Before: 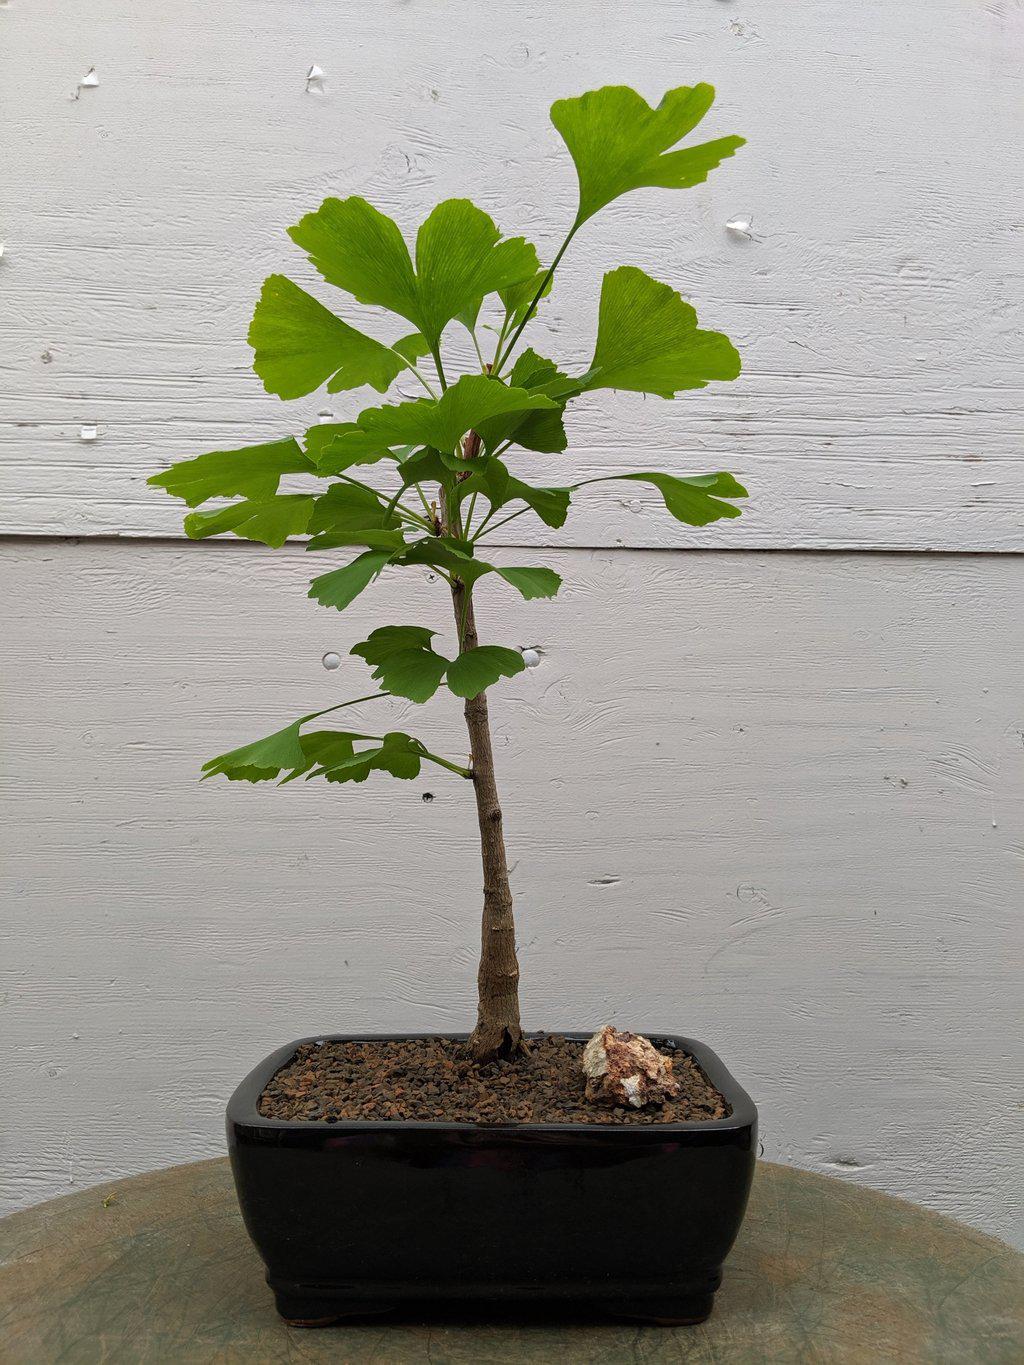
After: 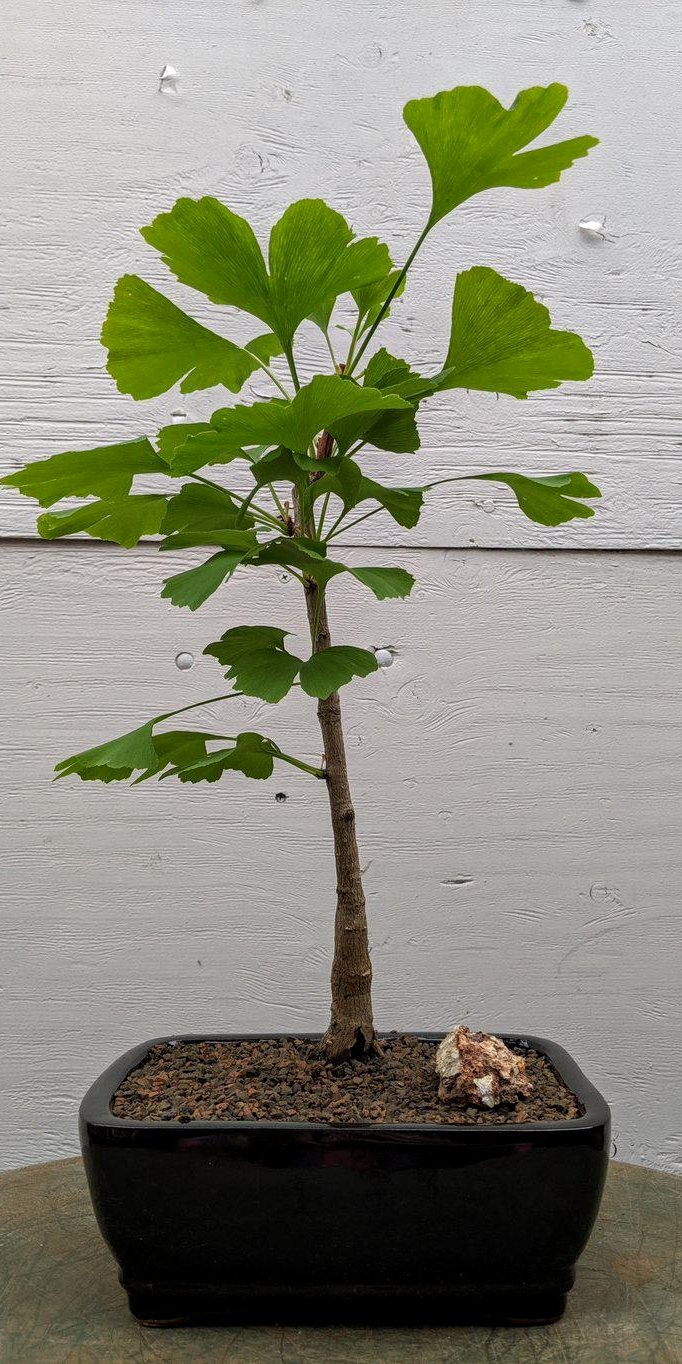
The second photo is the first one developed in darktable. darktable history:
local contrast: on, module defaults
crop and rotate: left 14.436%, right 18.898%
